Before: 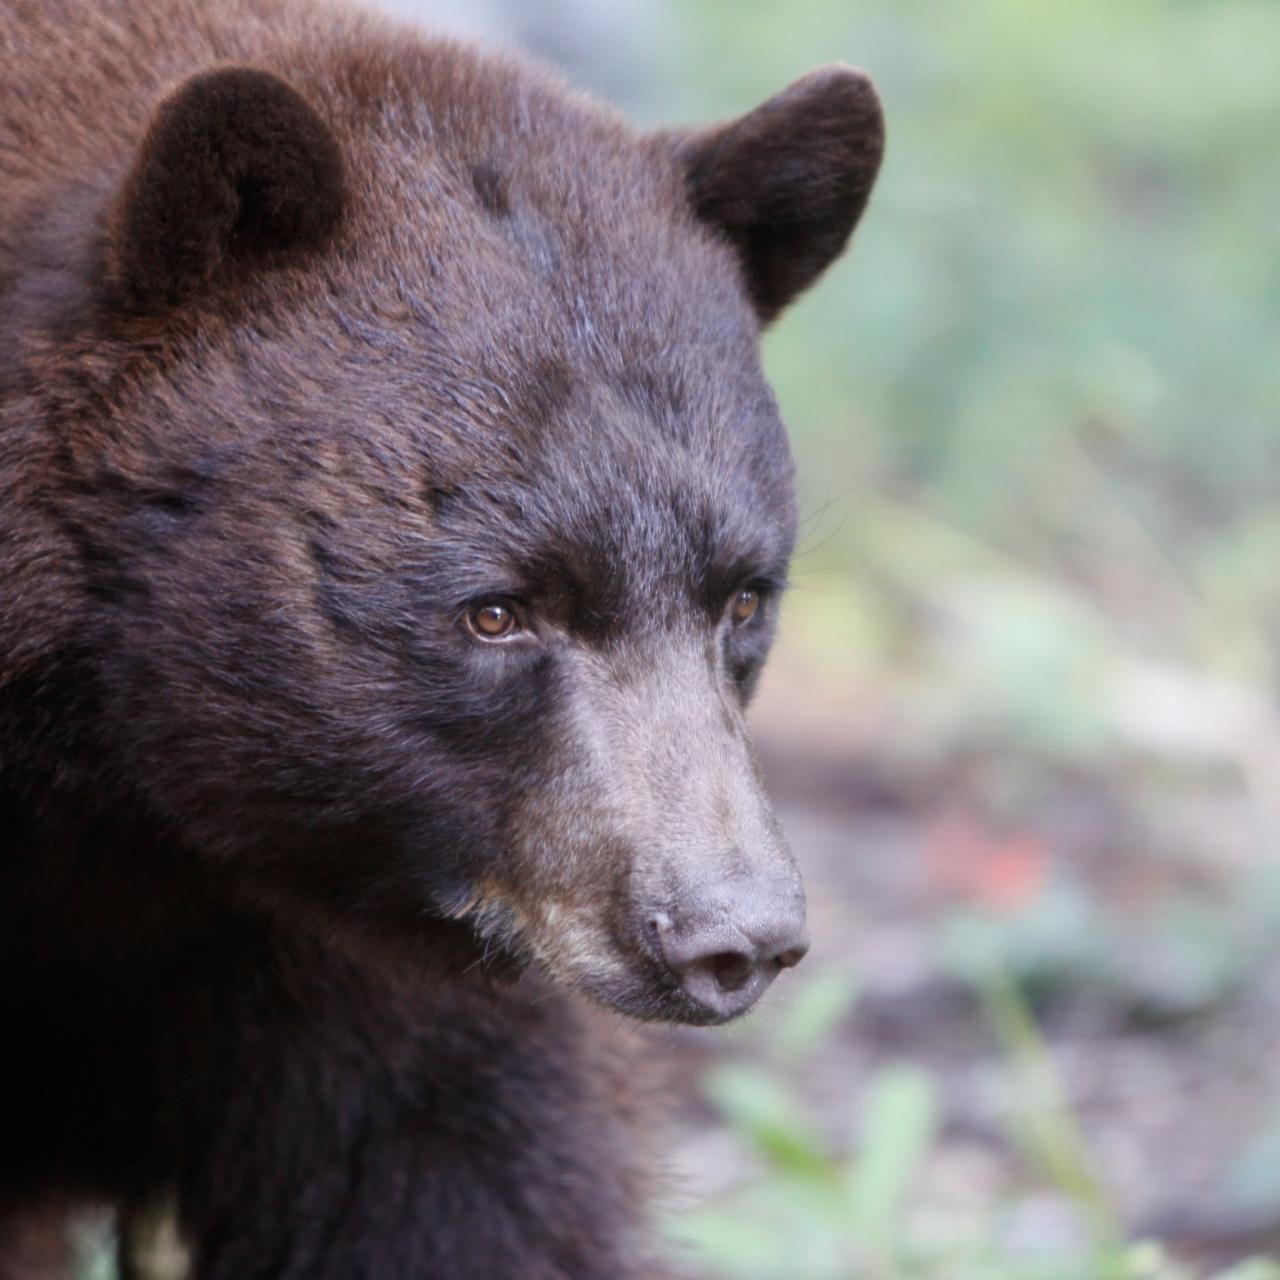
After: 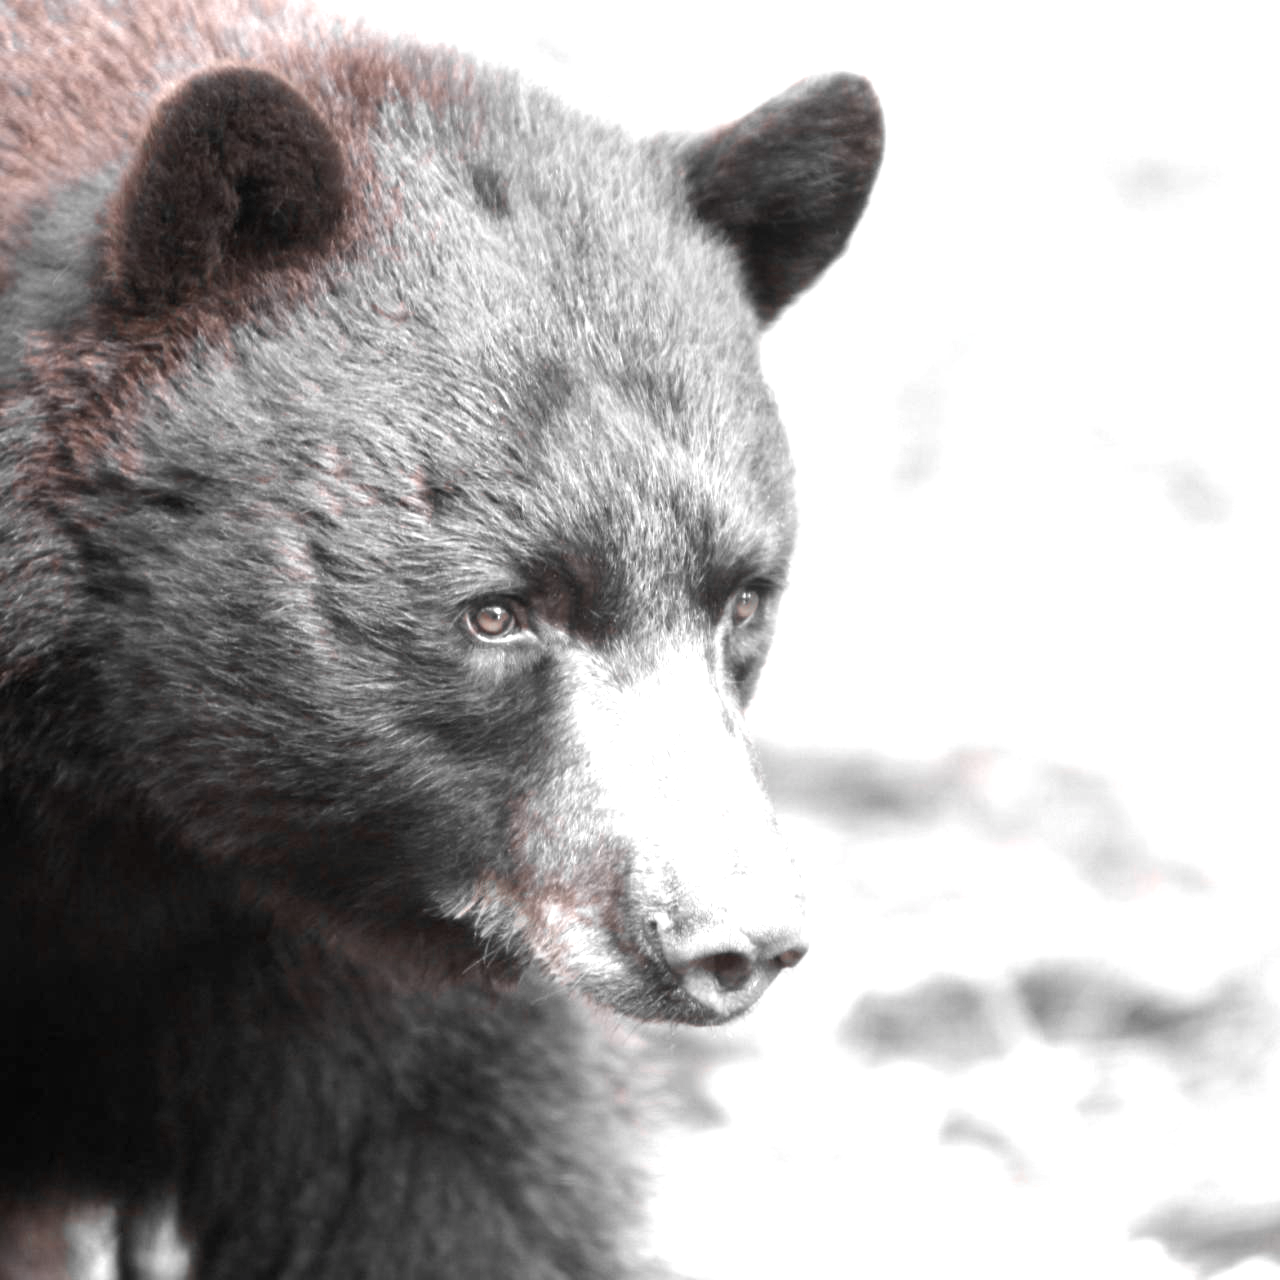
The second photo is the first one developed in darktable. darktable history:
exposure: black level correction 0, exposure 1.473 EV, compensate highlight preservation false
color zones: curves: ch1 [(0, 0.006) (0.094, 0.285) (0.171, 0.001) (0.429, 0.001) (0.571, 0.003) (0.714, 0.004) (0.857, 0.004) (1, 0.006)]
